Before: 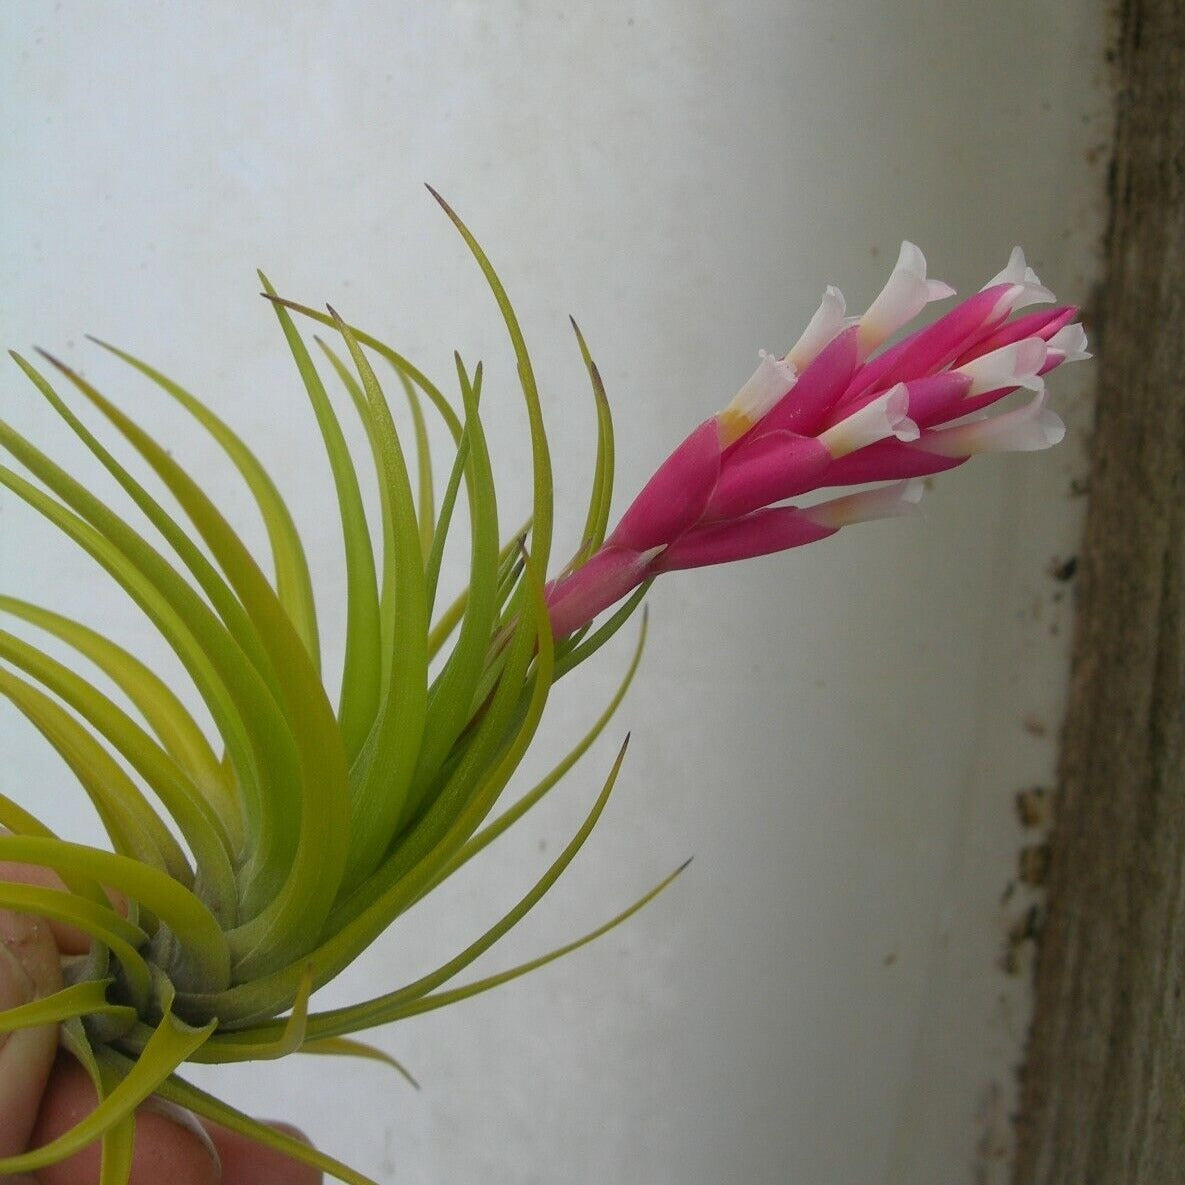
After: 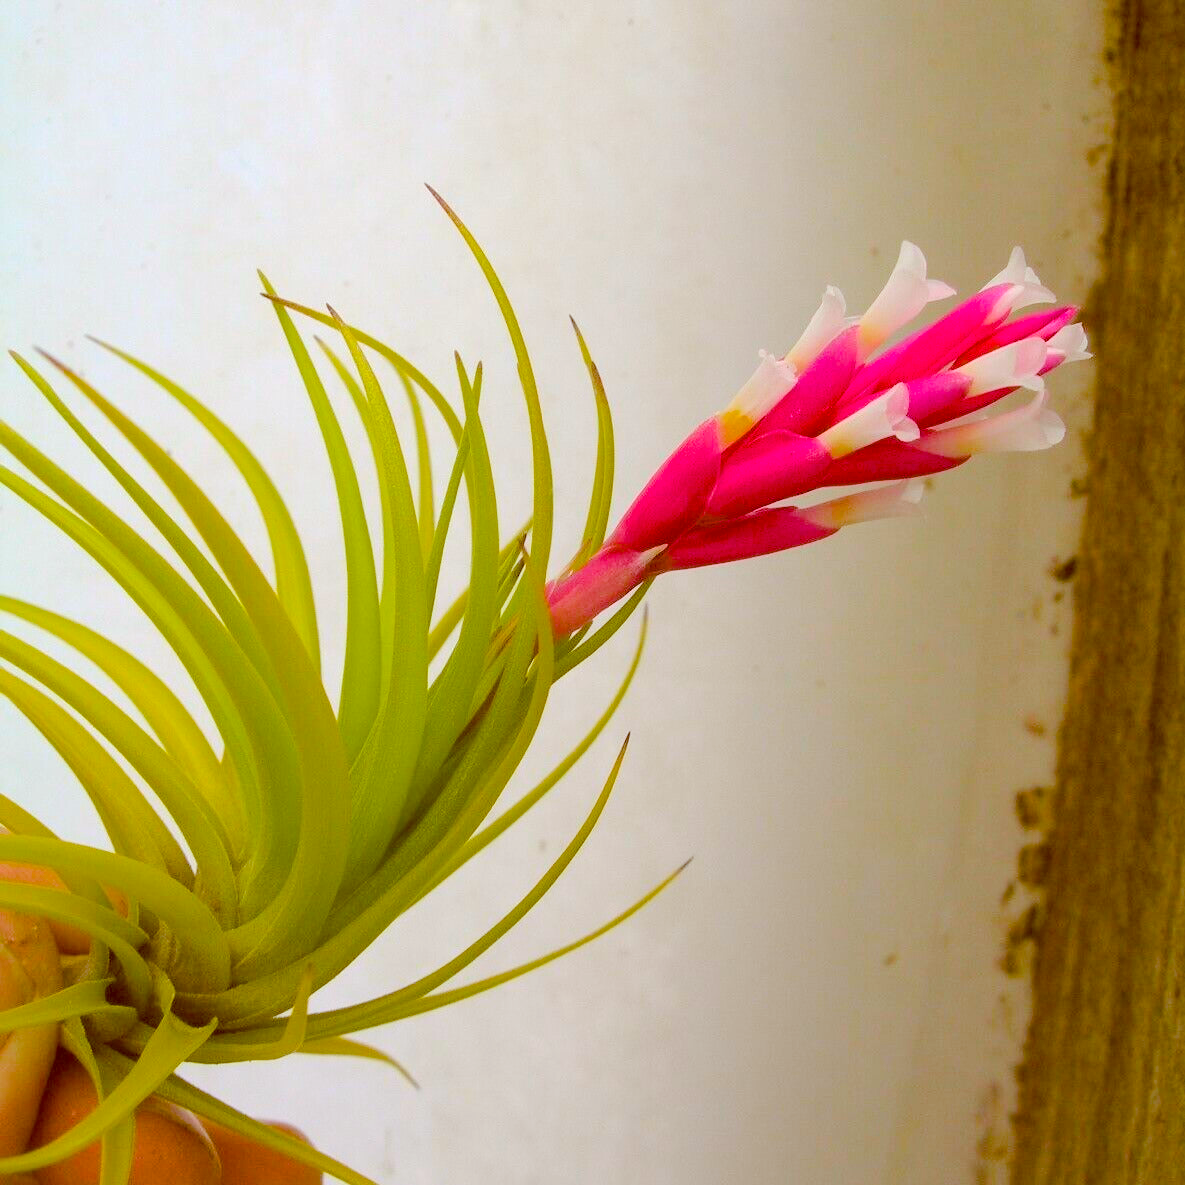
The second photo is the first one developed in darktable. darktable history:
color balance rgb: global offset › chroma 0.4%, global offset › hue 35.88°, perceptual saturation grading › global saturation 25.205%, perceptual brilliance grading › global brilliance 11.704%, global vibrance 20%
base curve: curves: ch0 [(0, 0) (0.158, 0.273) (0.879, 0.895) (1, 1)]
